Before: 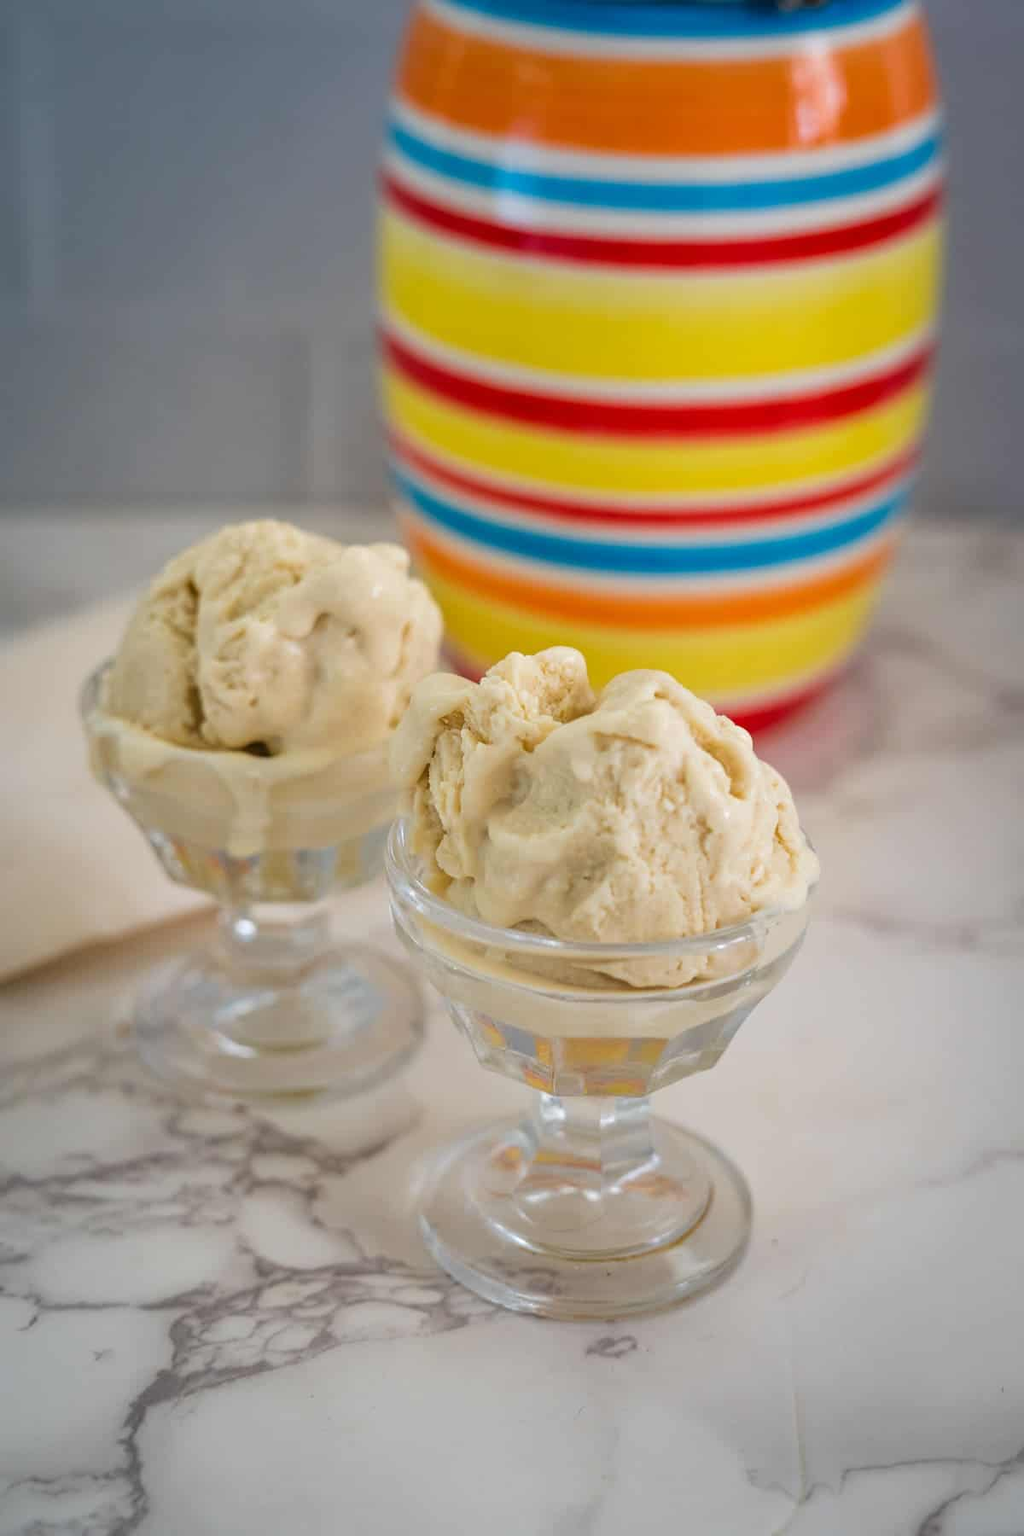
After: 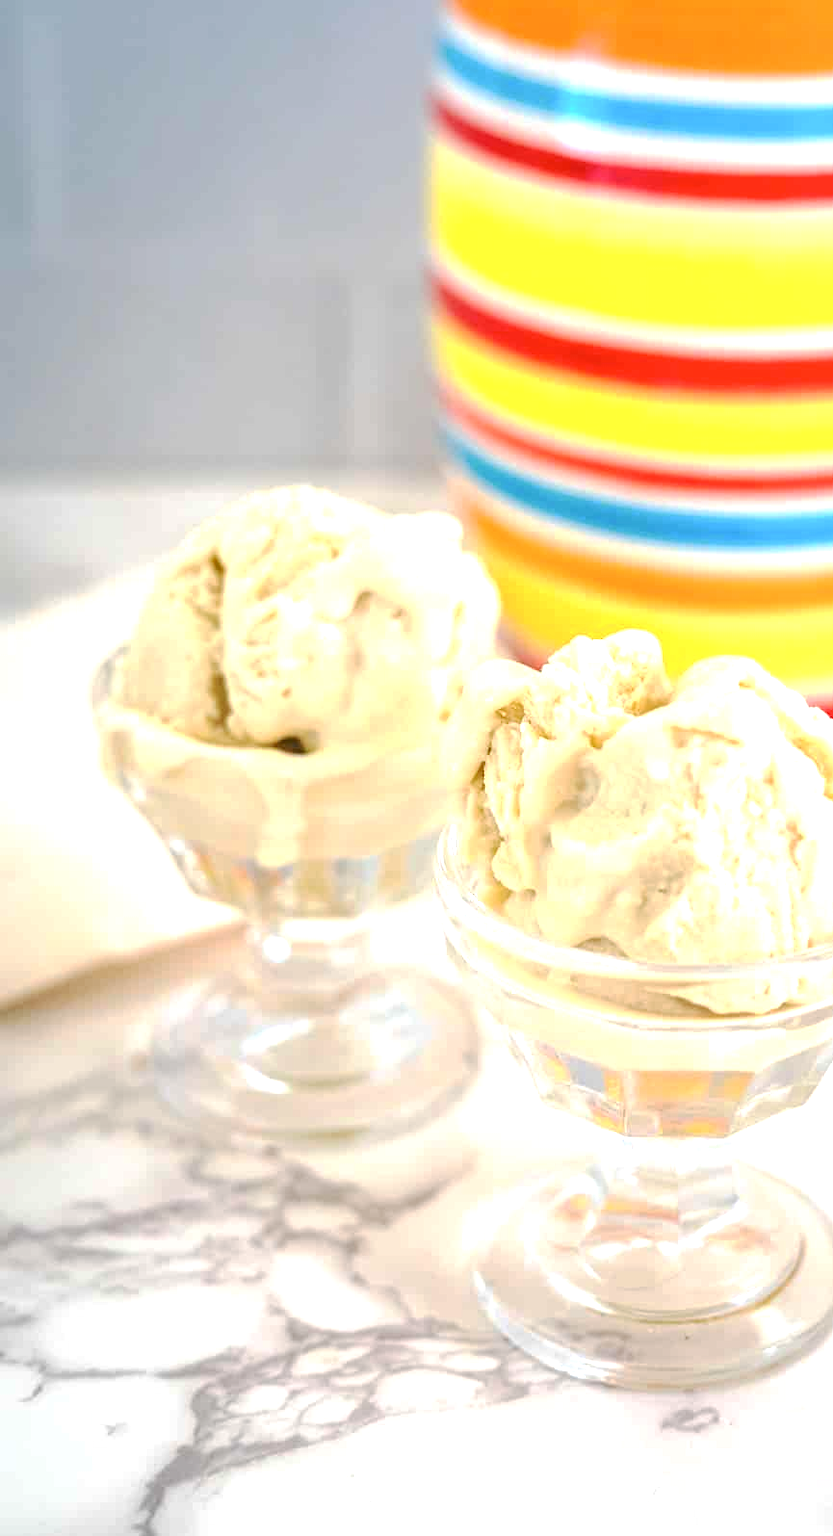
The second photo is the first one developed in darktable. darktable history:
exposure: black level correction 0, exposure 1.393 EV, compensate highlight preservation false
crop: top 5.788%, right 27.834%, bottom 5.594%
base curve: curves: ch0 [(0, 0) (0.262, 0.32) (0.722, 0.705) (1, 1)], preserve colors none
levels: mode automatic, levels [0, 0.474, 0.947]
